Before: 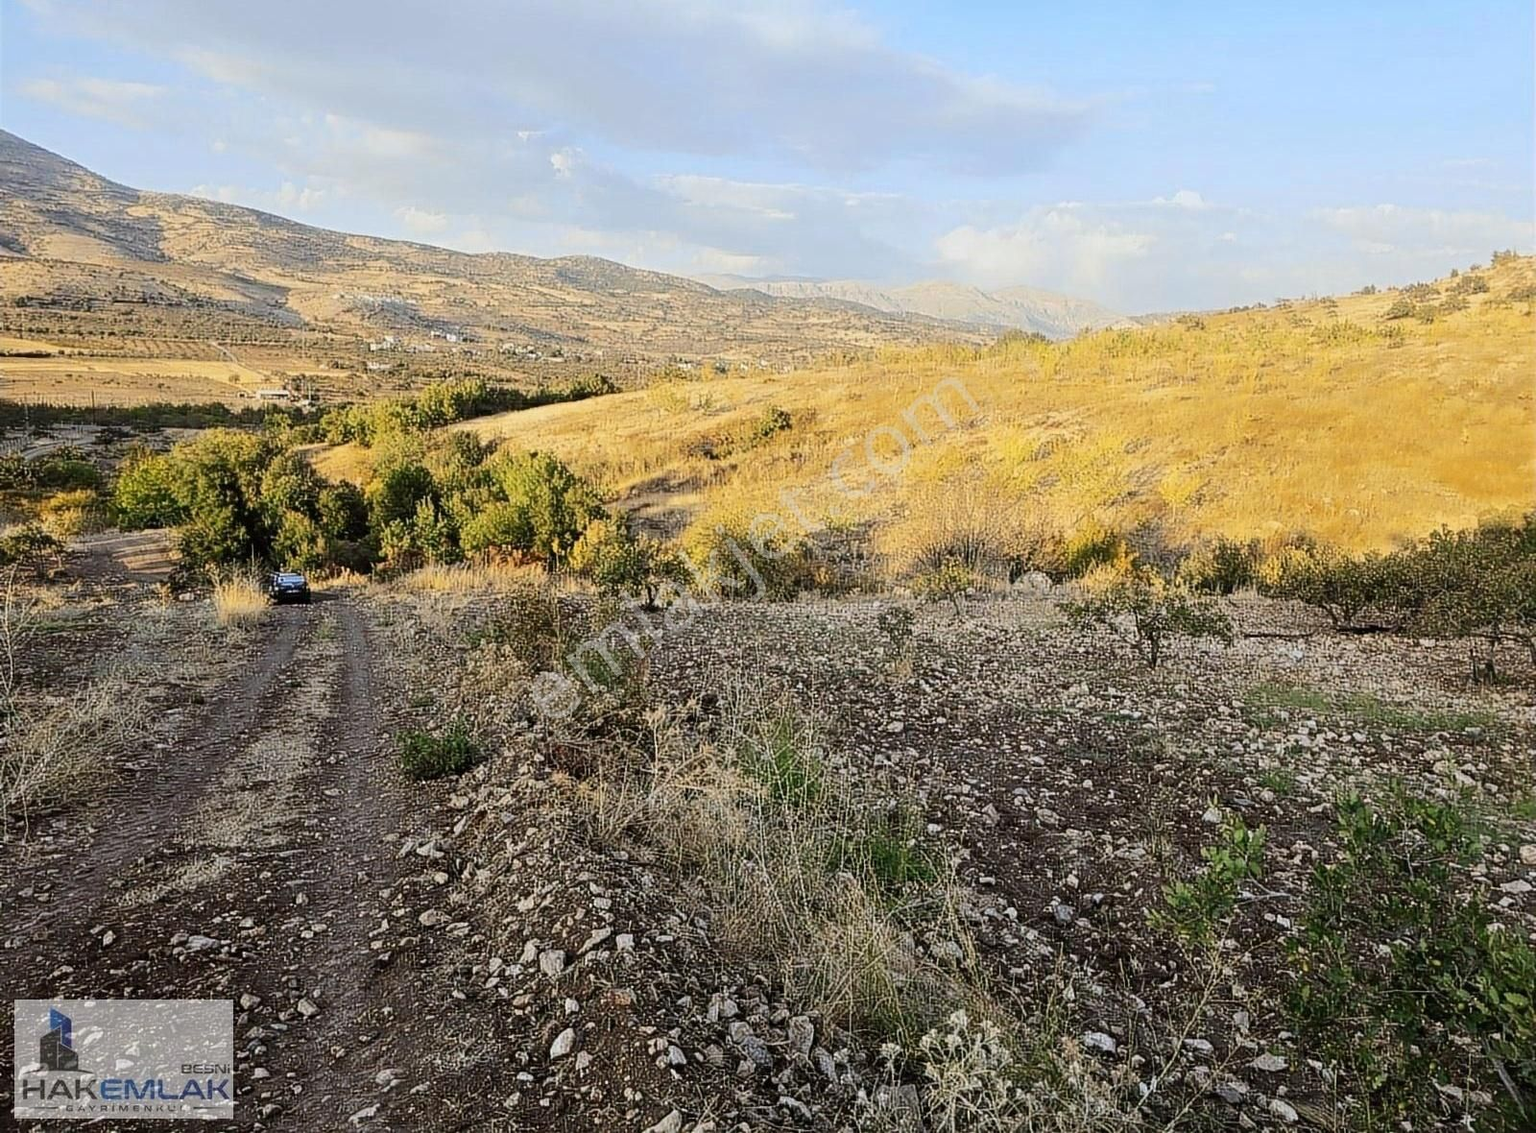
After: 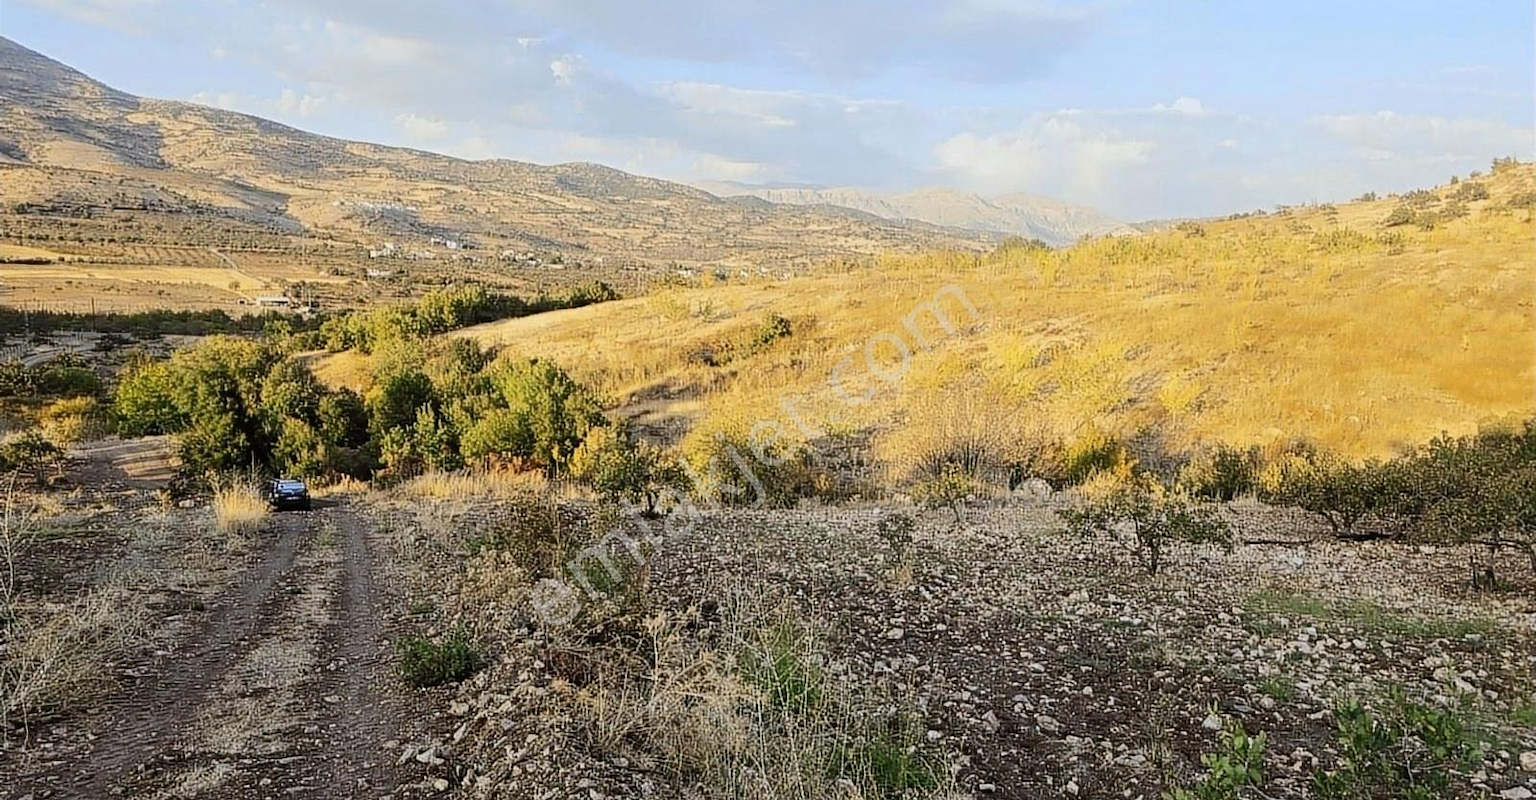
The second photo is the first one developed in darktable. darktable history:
crop and rotate: top 8.293%, bottom 20.996%
color contrast: green-magenta contrast 0.96
